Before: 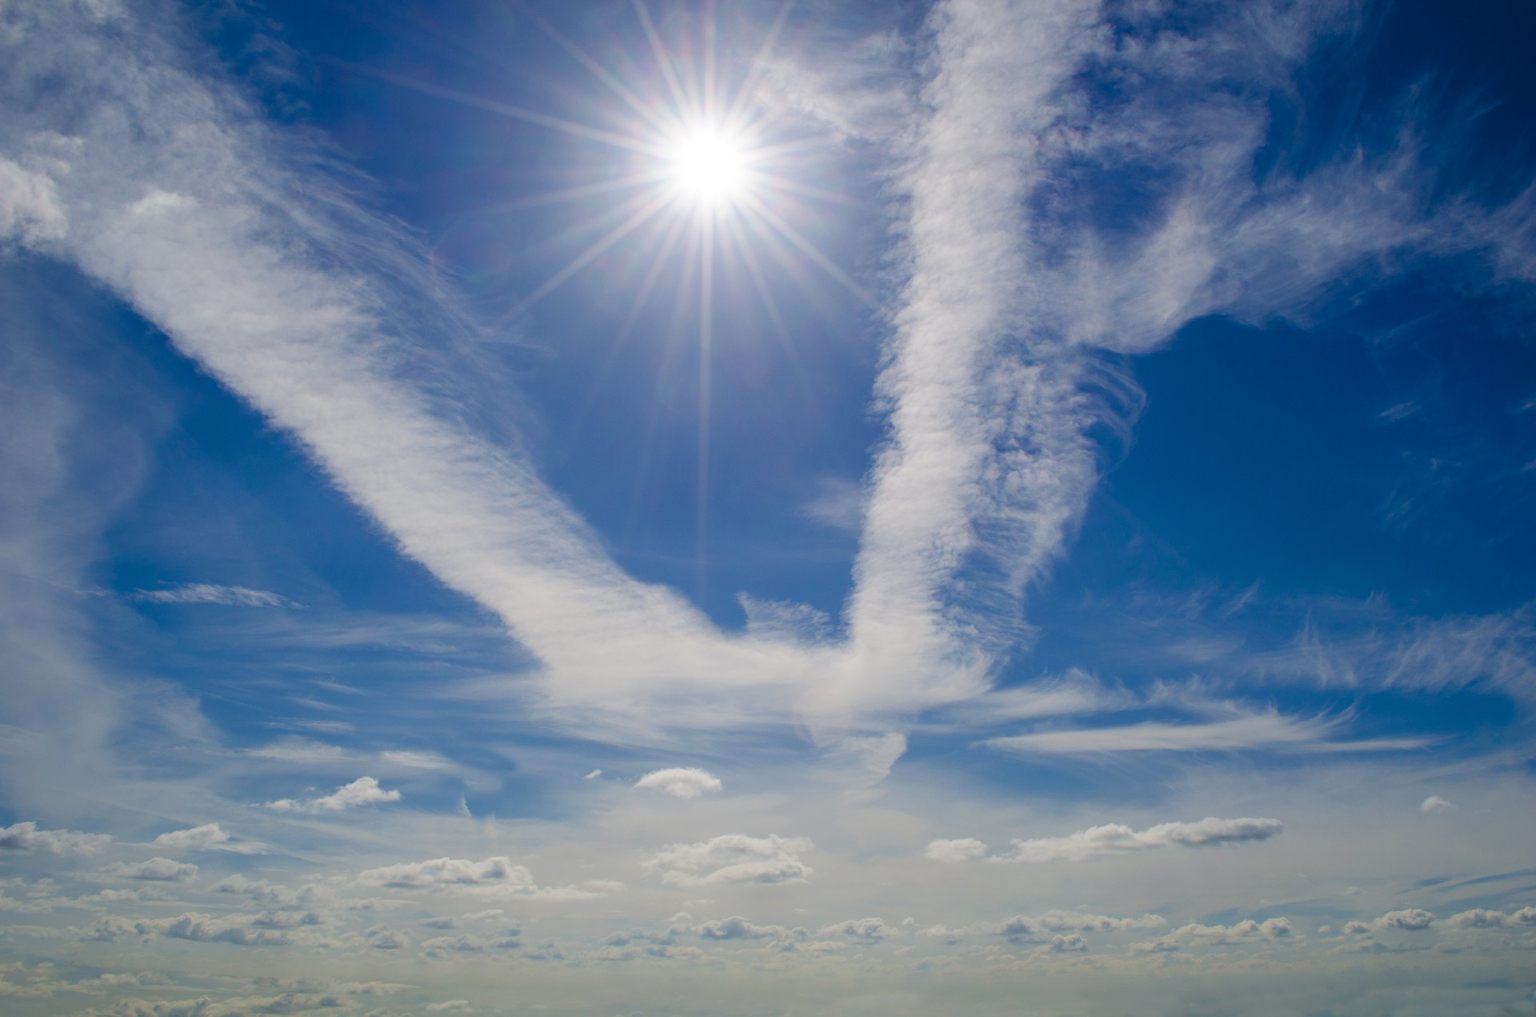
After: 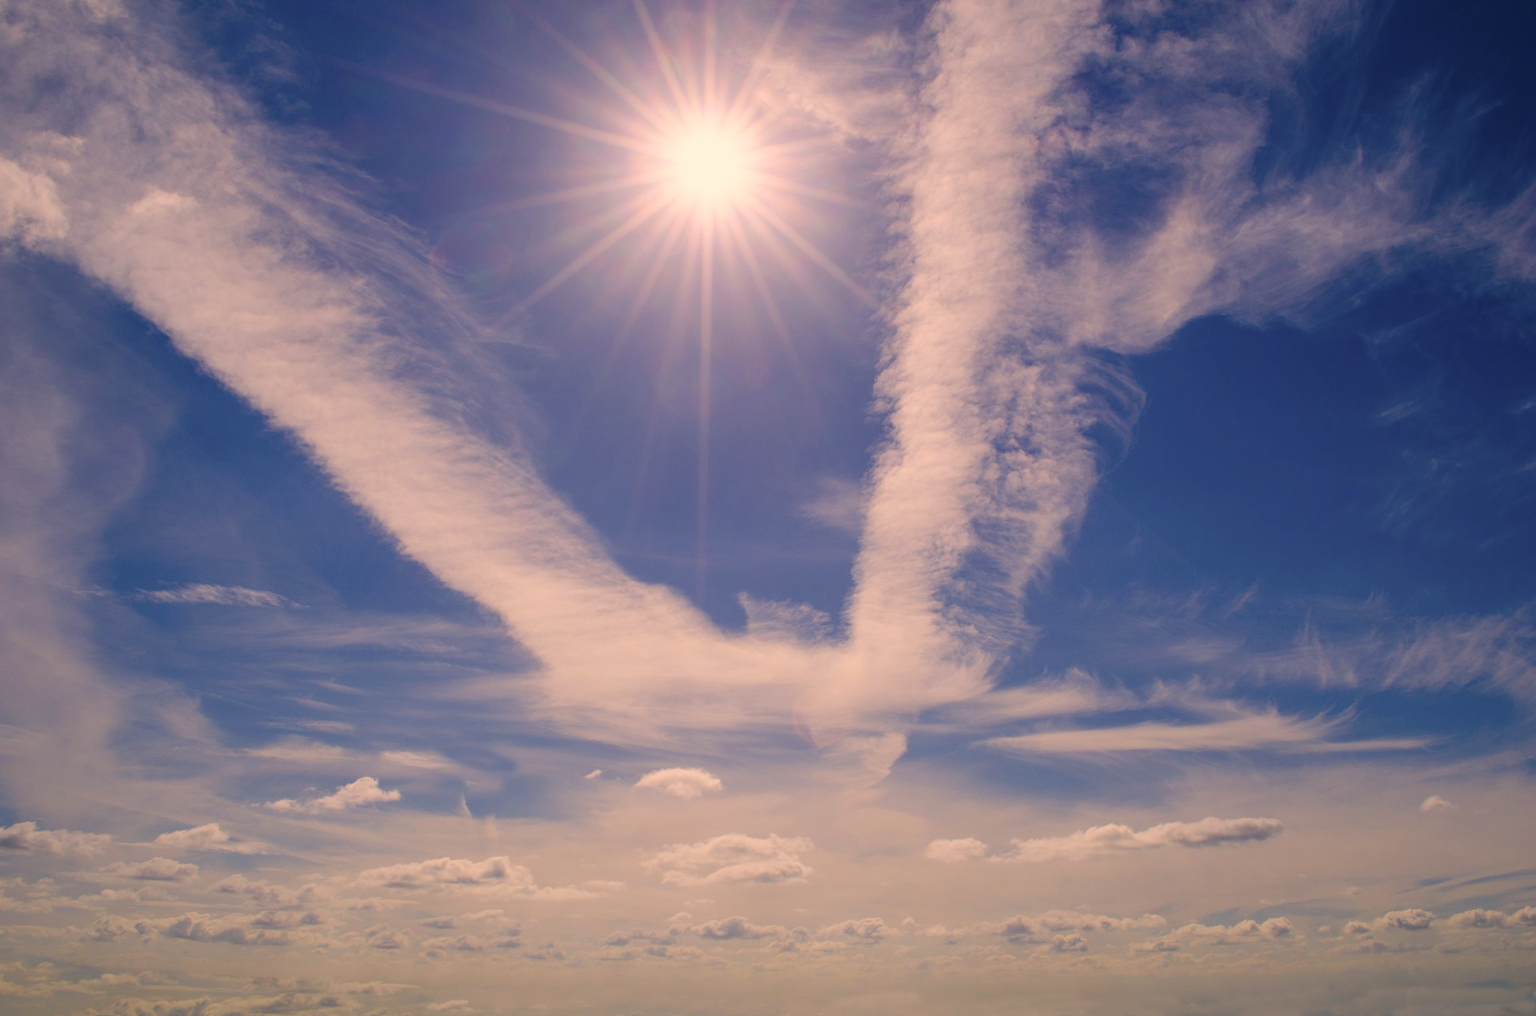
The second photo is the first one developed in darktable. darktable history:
color correction: highlights a* 17.67, highlights b* 18.88
